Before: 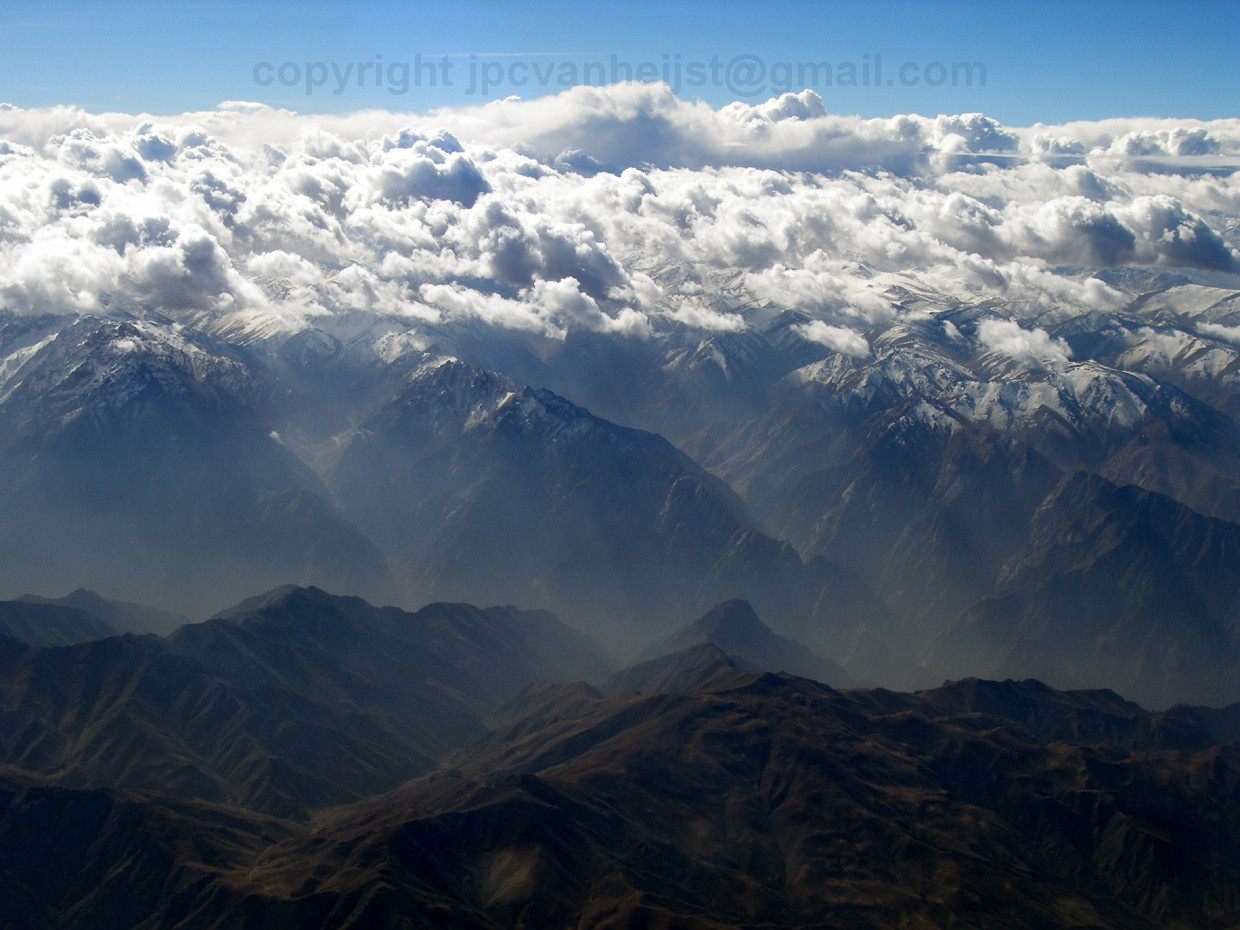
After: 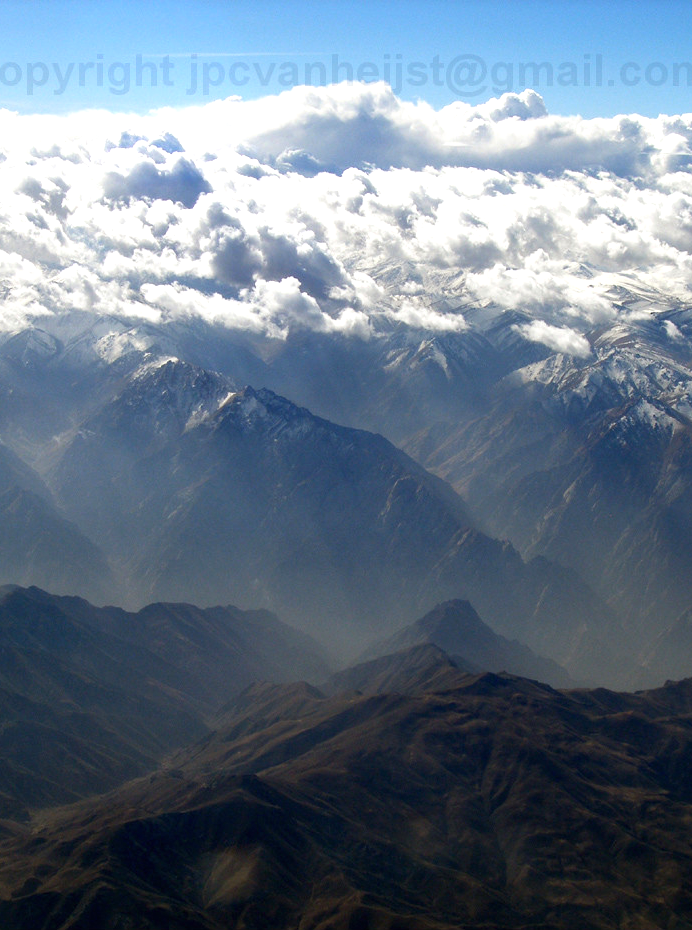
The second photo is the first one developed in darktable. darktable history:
crop and rotate: left 22.553%, right 21.614%
exposure: black level correction 0, exposure 0.5 EV, compensate highlight preservation false
